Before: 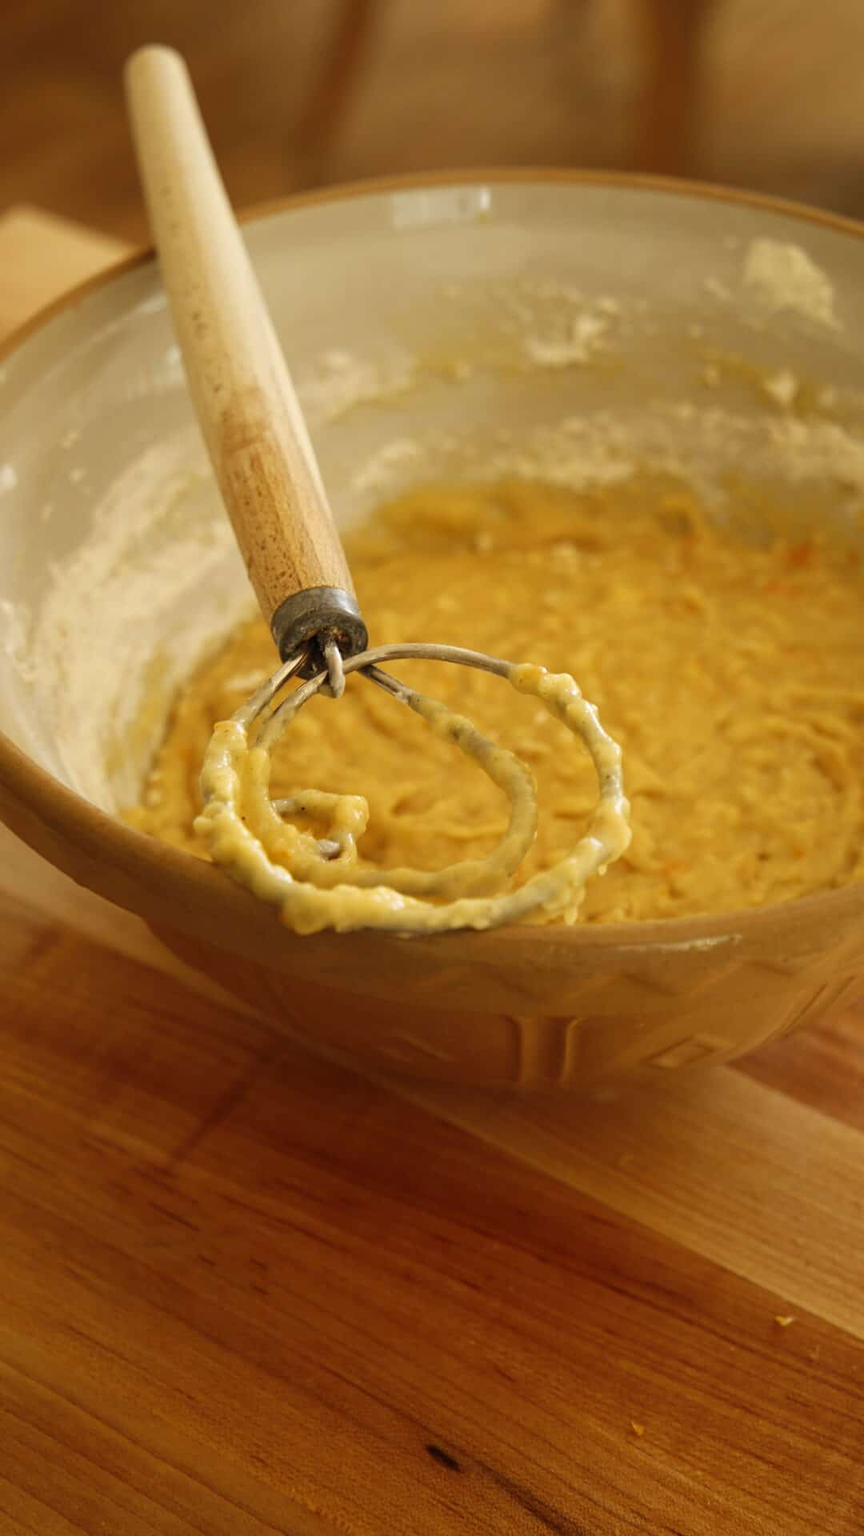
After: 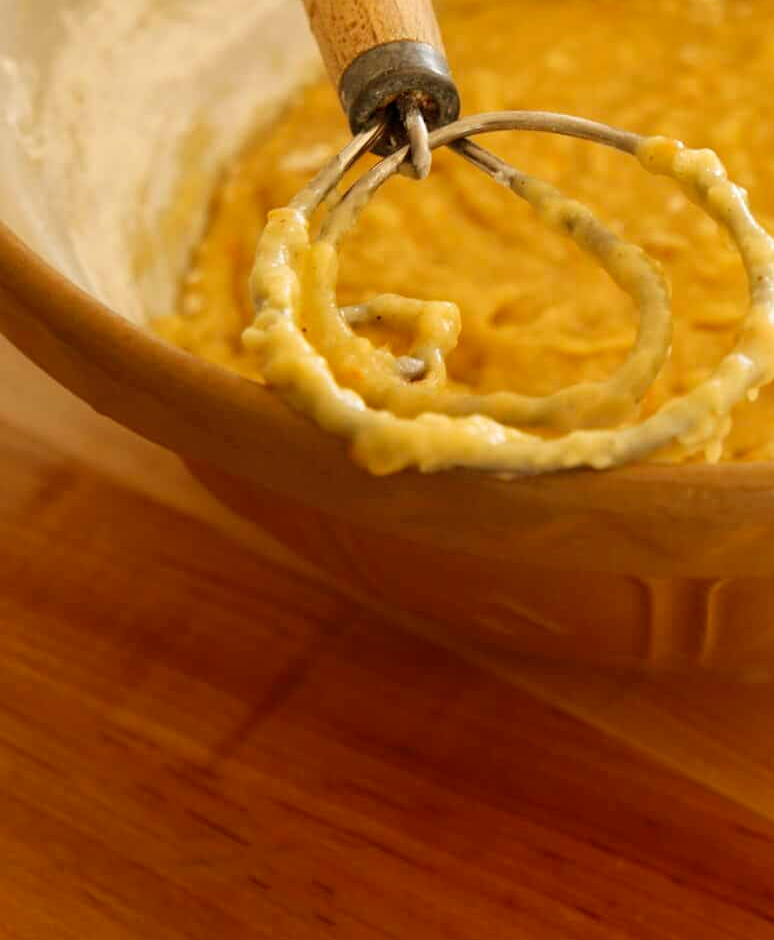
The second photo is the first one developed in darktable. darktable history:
crop: top 36.101%, right 28.287%, bottom 14.914%
